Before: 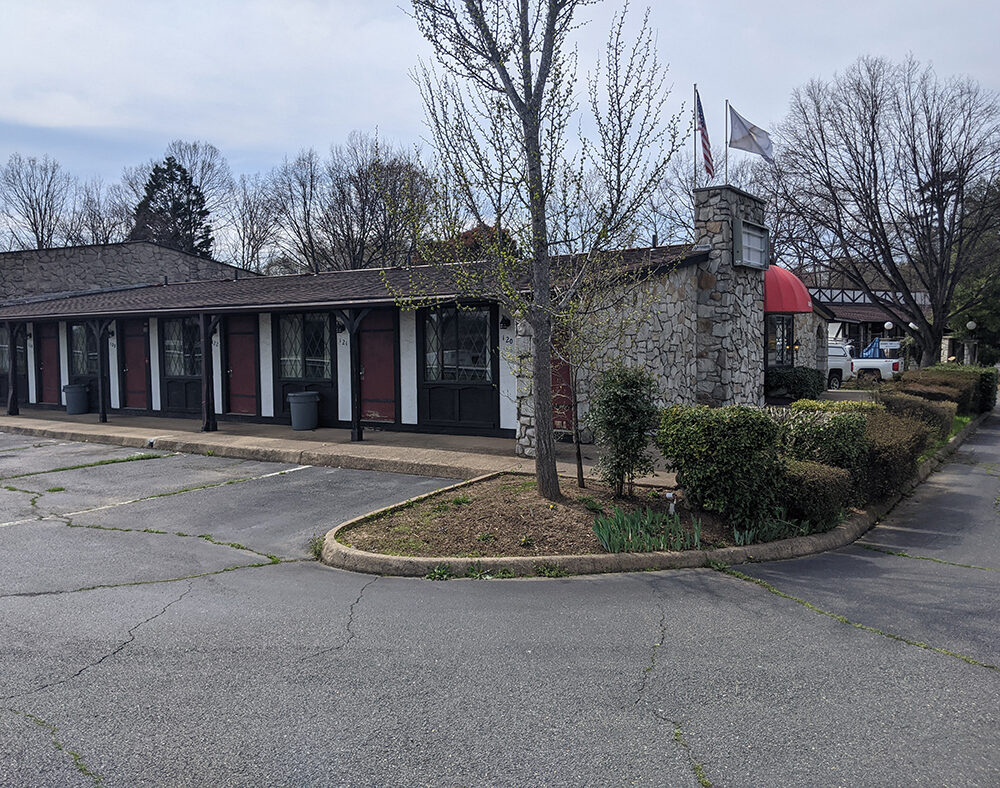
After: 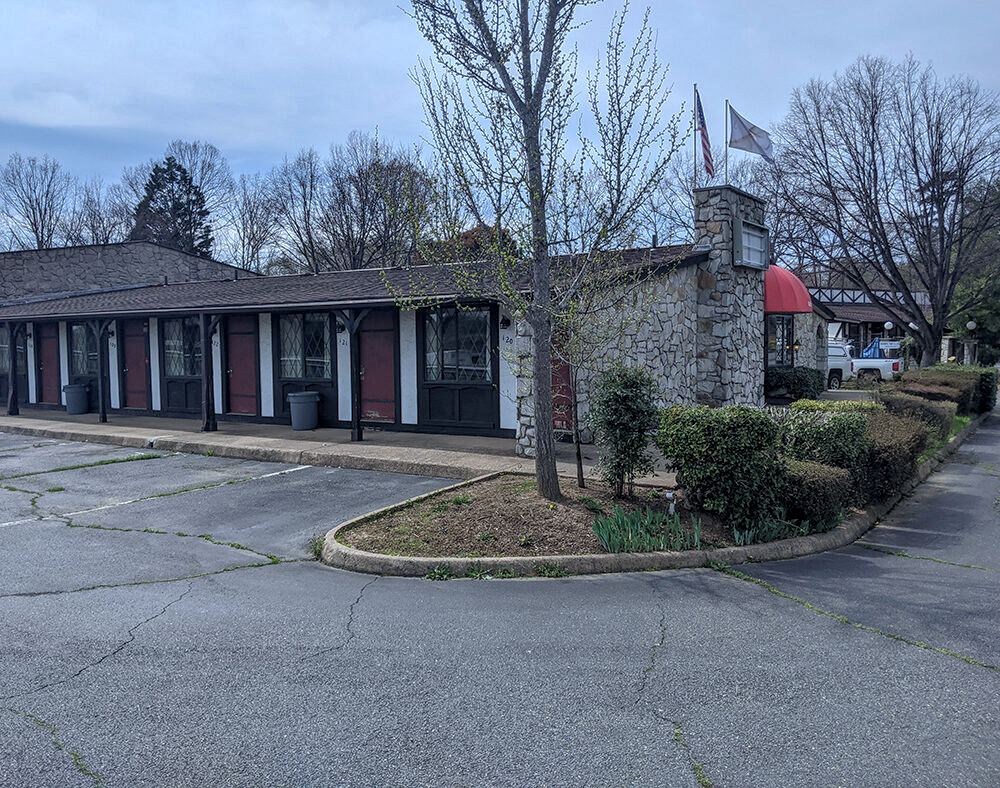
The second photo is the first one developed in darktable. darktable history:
shadows and highlights: on, module defaults
color calibration: illuminant custom, x 0.368, y 0.373, temperature 4348.98 K
local contrast: on, module defaults
